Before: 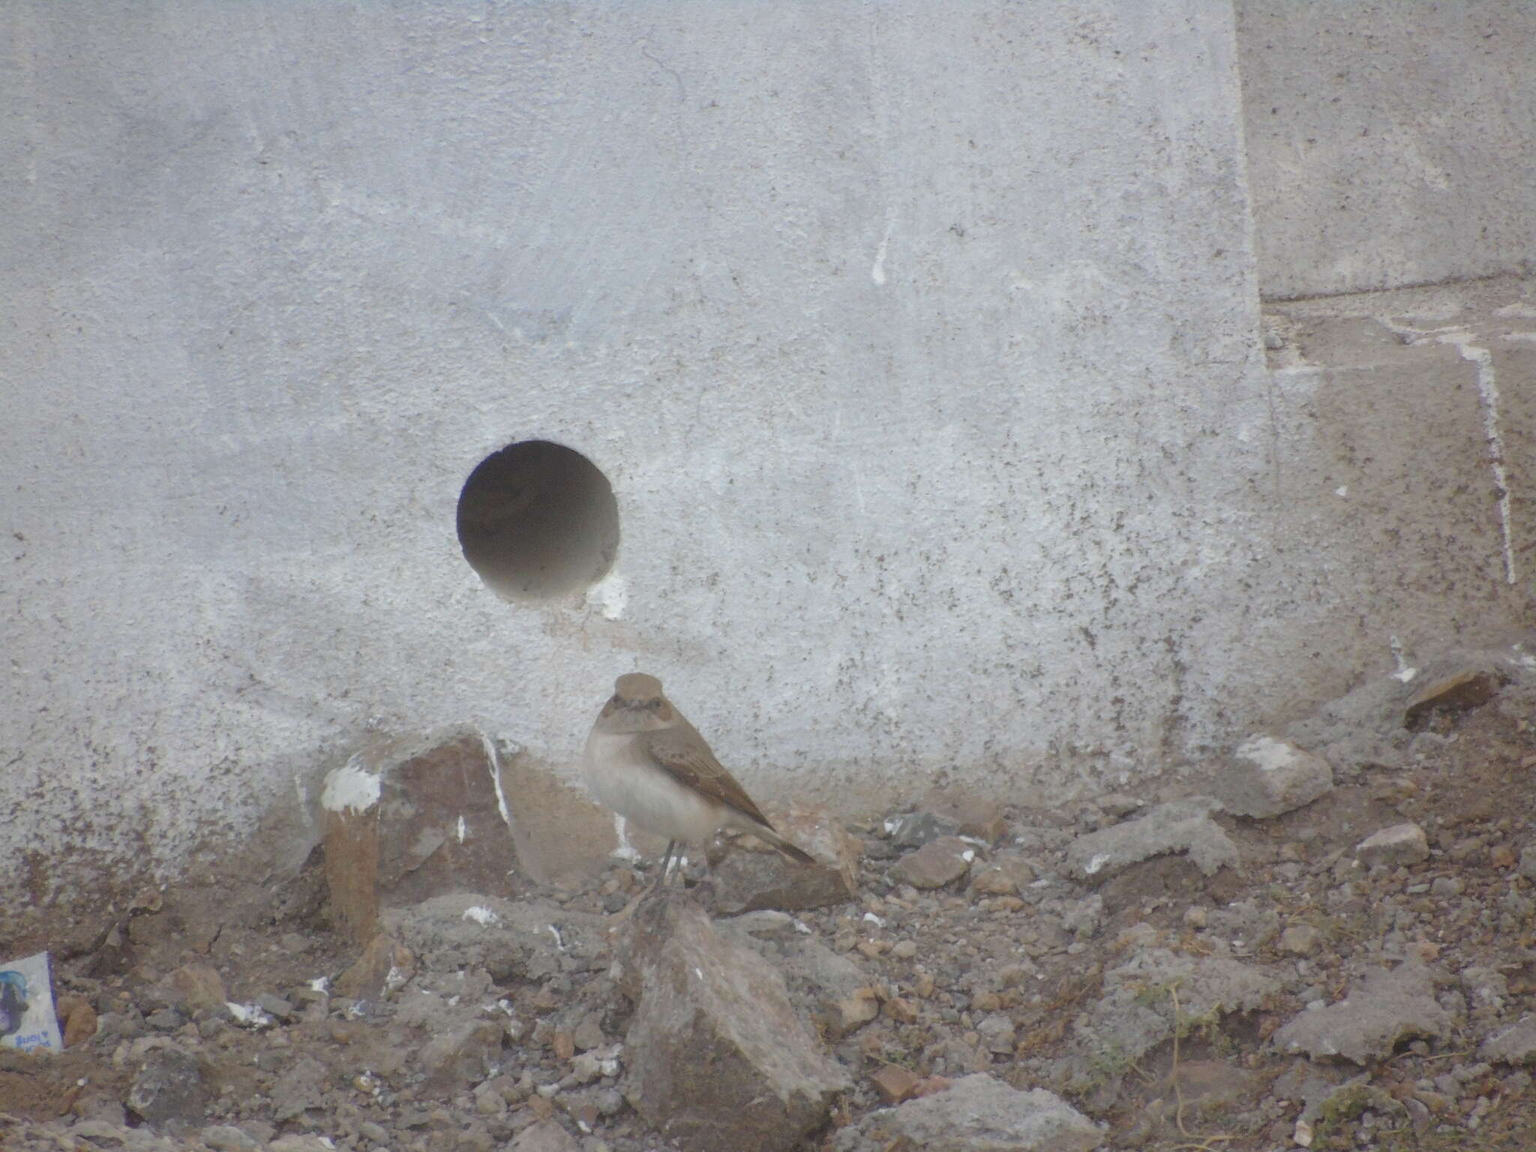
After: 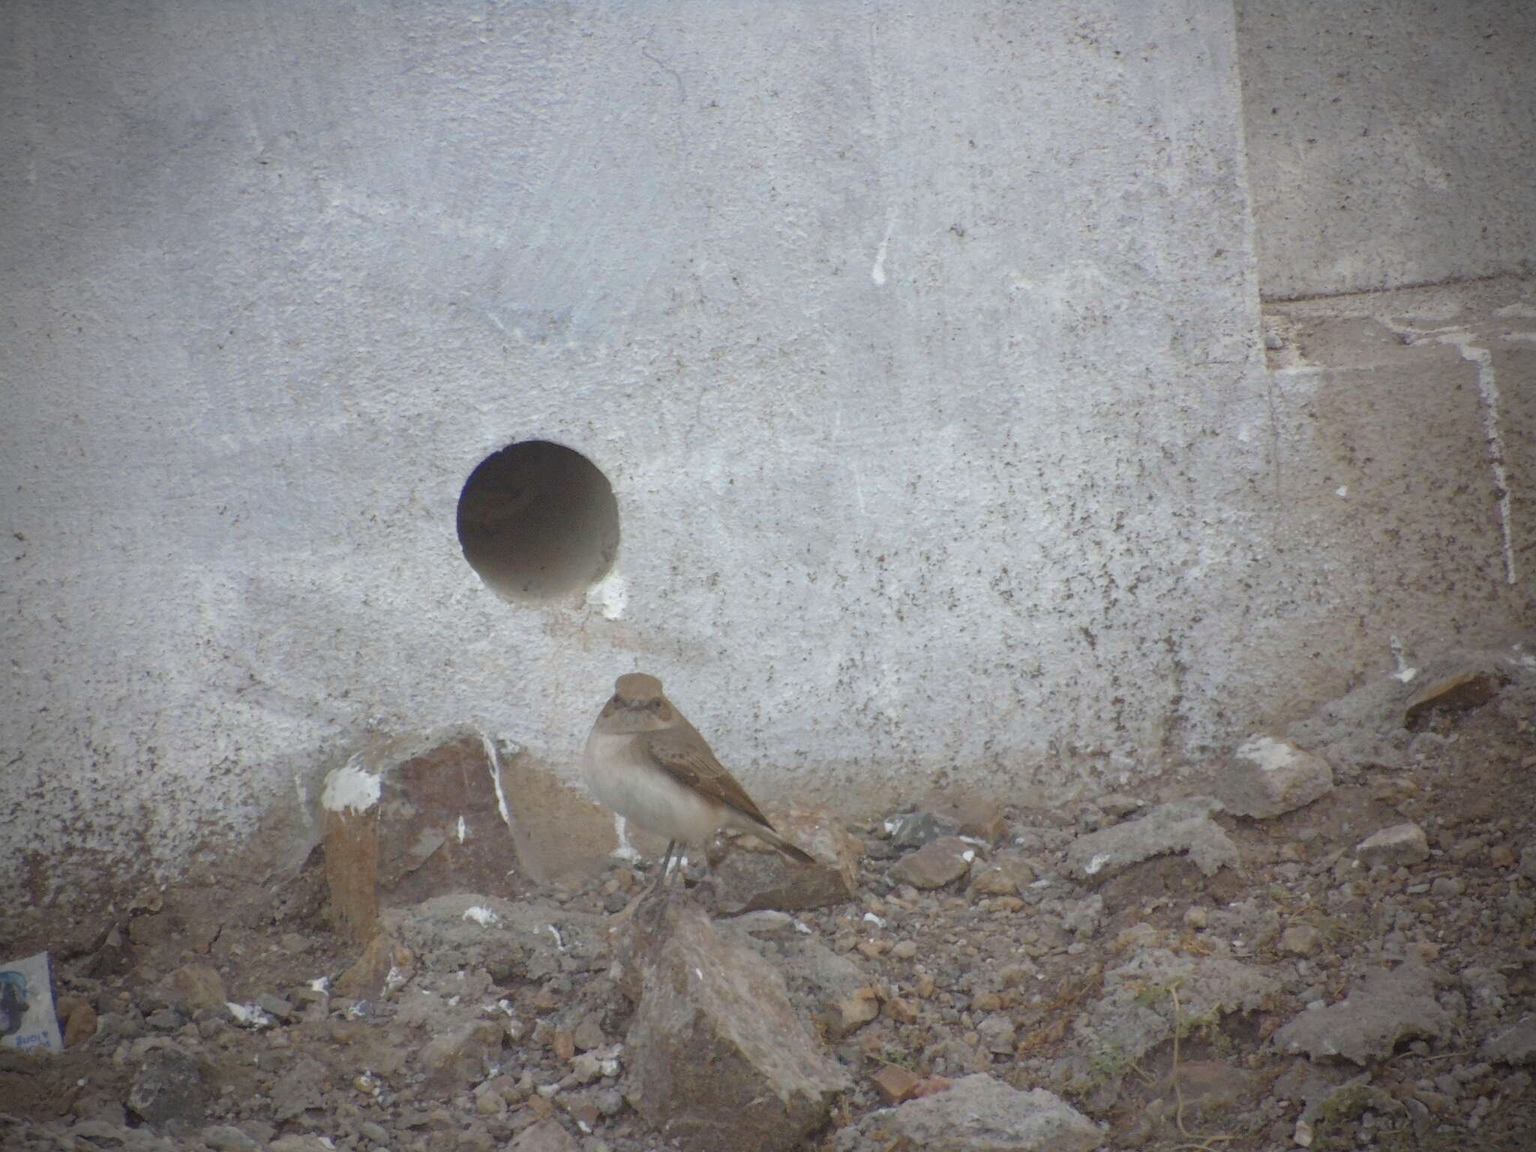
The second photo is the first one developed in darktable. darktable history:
vignetting: fall-off start 74.08%, fall-off radius 65.65%, brightness -0.797
haze removal: compatibility mode true
color correction: highlights a* -0.229, highlights b* -0.132
